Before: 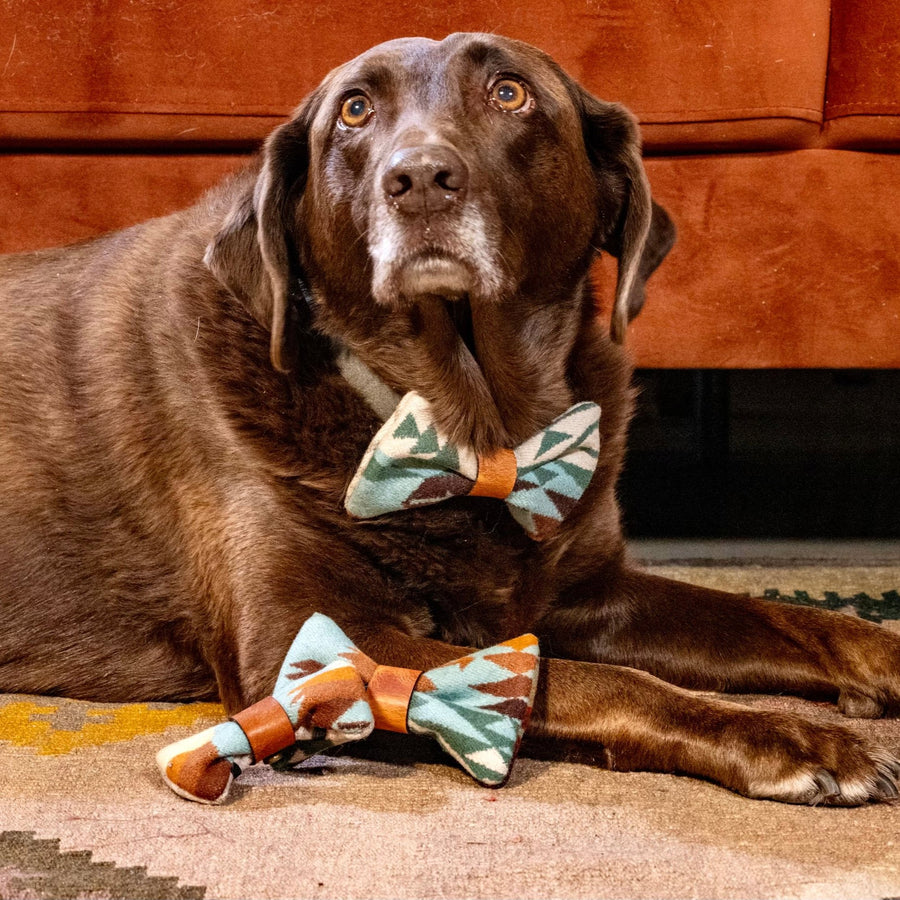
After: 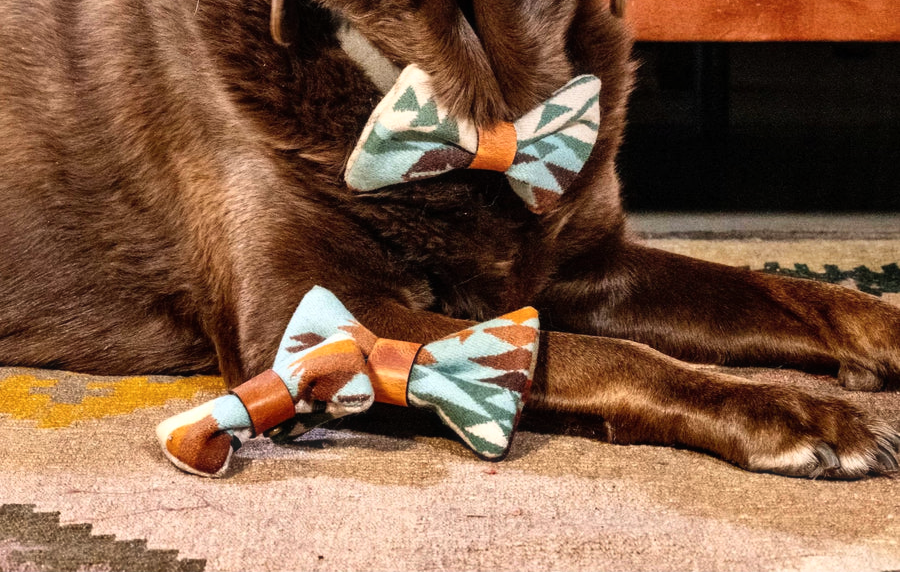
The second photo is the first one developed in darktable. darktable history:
rgb curve: curves: ch0 [(0, 0) (0.078, 0.051) (0.929, 0.956) (1, 1)], compensate middle gray true
tone equalizer: on, module defaults
haze removal: strength -0.05
crop and rotate: top 36.435%
shadows and highlights: low approximation 0.01, soften with gaussian
vignetting: fall-off start 116.67%, fall-off radius 59.26%, brightness -0.31, saturation -0.056
